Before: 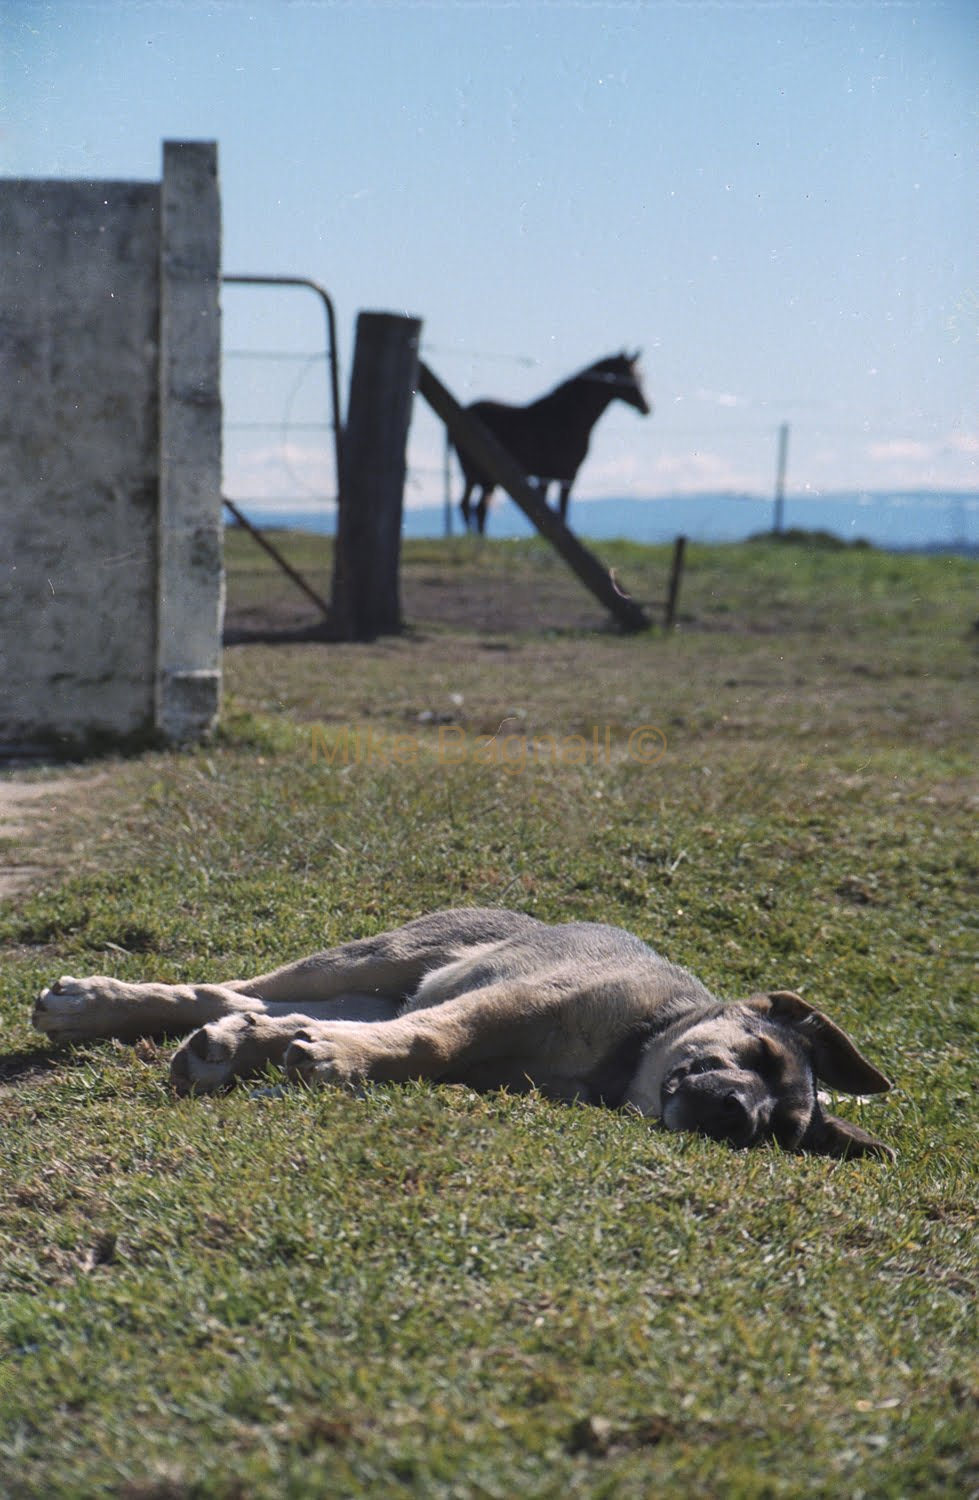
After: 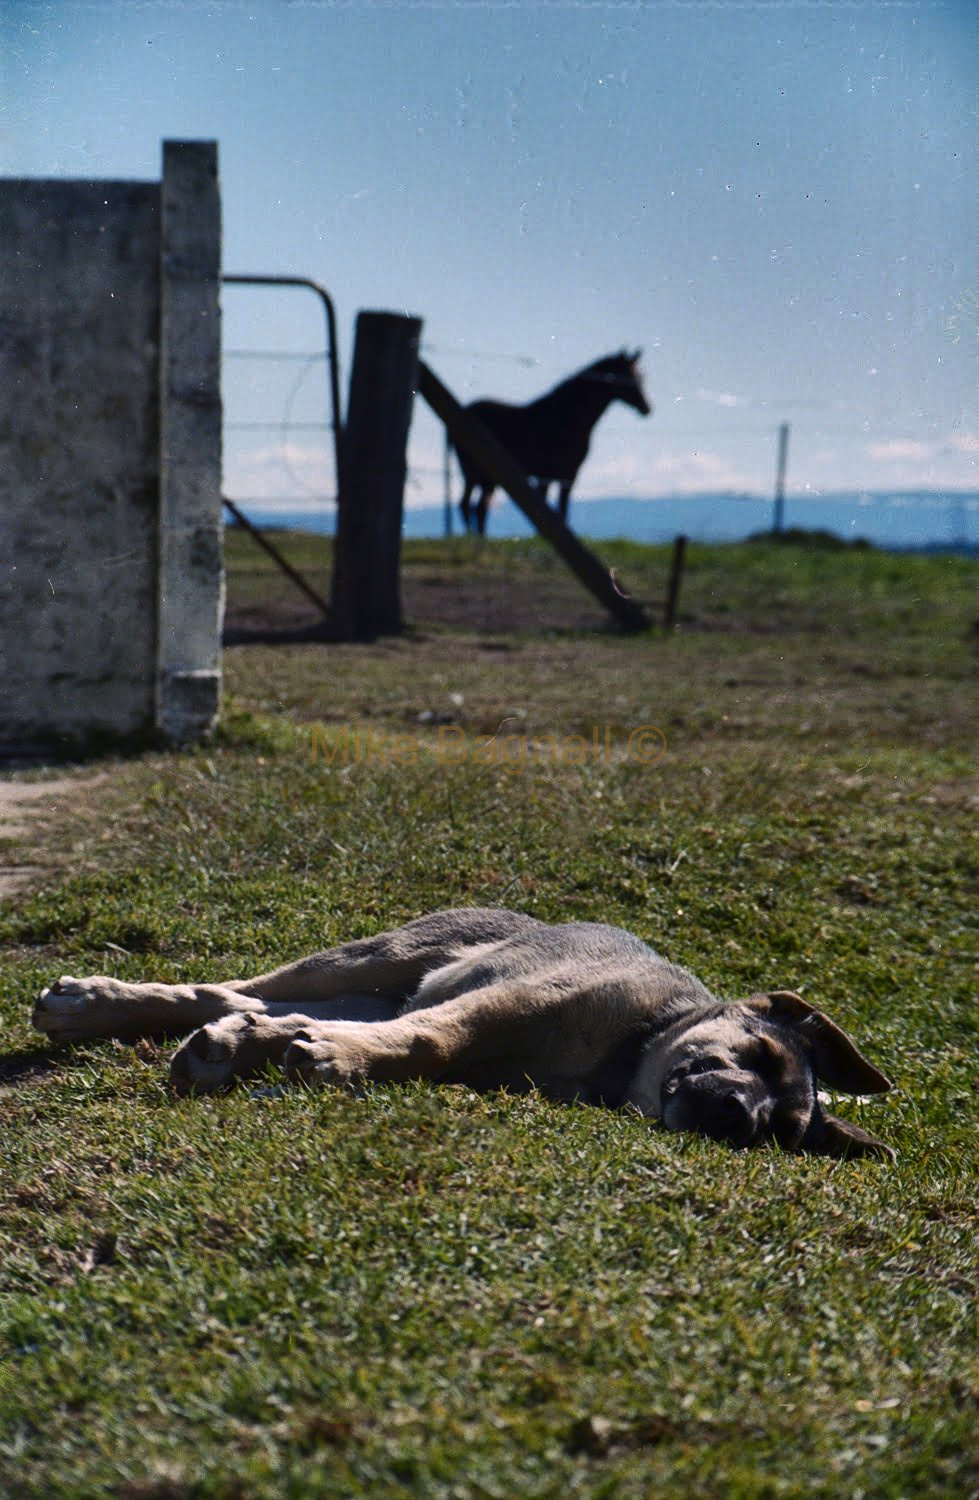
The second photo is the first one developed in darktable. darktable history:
contrast brightness saturation: contrast 0.13, brightness -0.24, saturation 0.14
shadows and highlights: radius 108.52, shadows 44.07, highlights -67.8, low approximation 0.01, soften with gaussian
